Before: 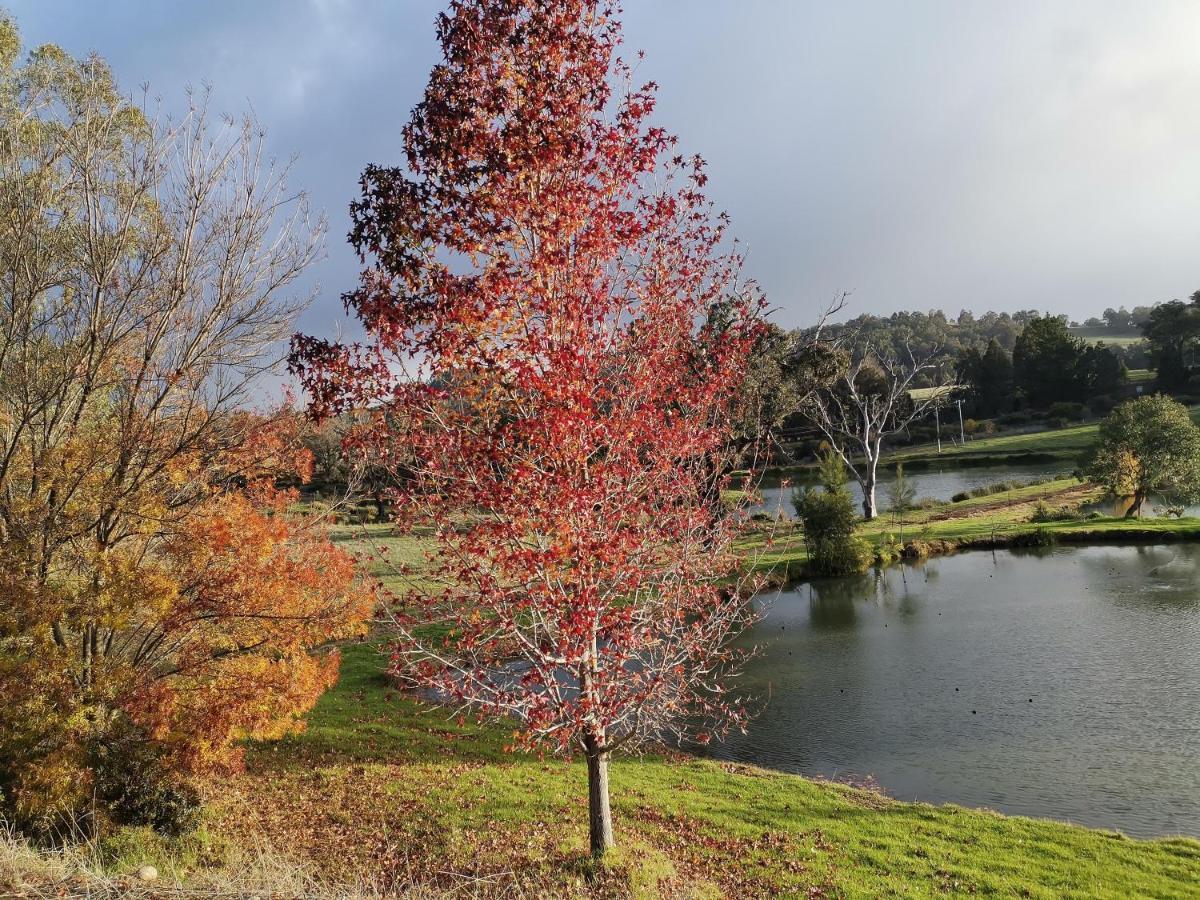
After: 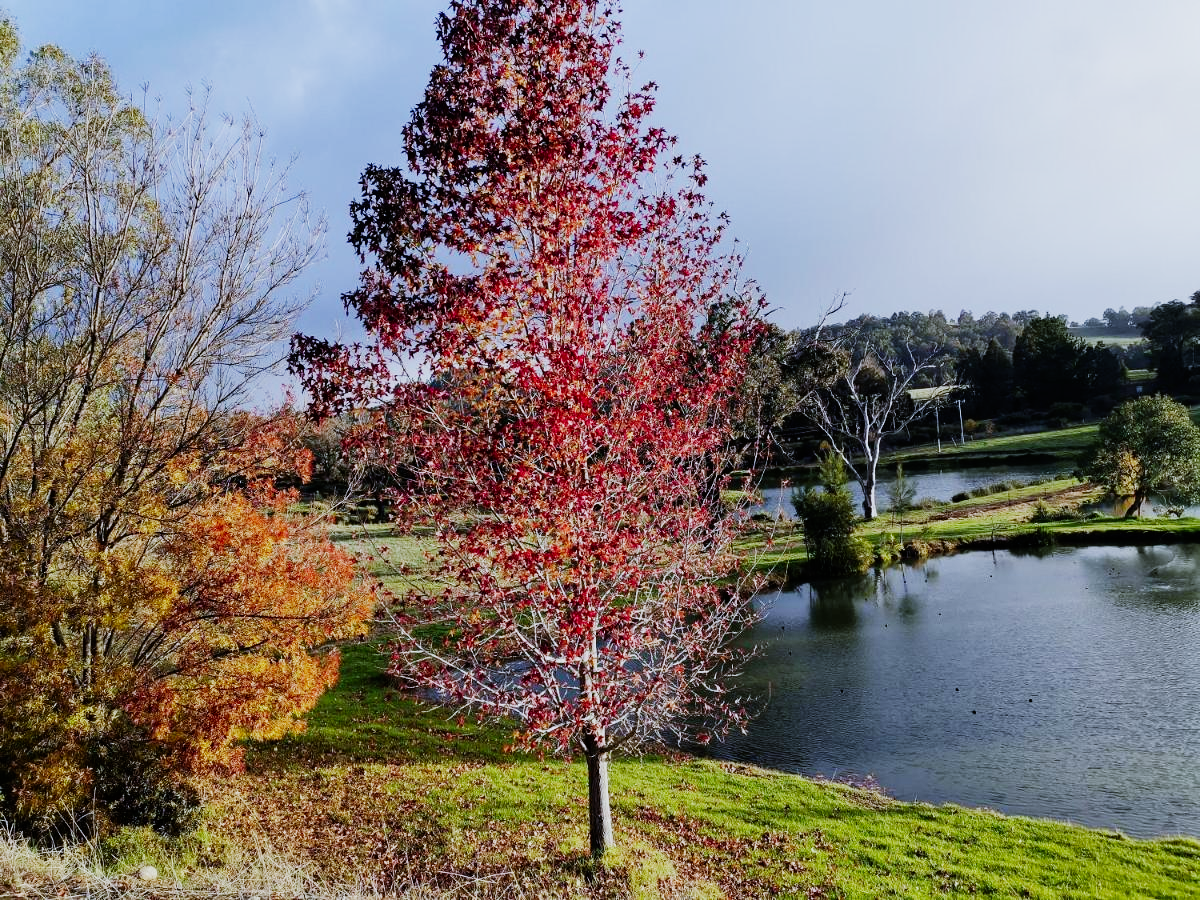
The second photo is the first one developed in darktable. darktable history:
white balance: red 0.948, green 1.02, blue 1.176
color contrast: green-magenta contrast 1.1, blue-yellow contrast 1.1, unbound 0
sigmoid: contrast 1.81, skew -0.21, preserve hue 0%, red attenuation 0.1, red rotation 0.035, green attenuation 0.1, green rotation -0.017, blue attenuation 0.15, blue rotation -0.052, base primaries Rec2020
